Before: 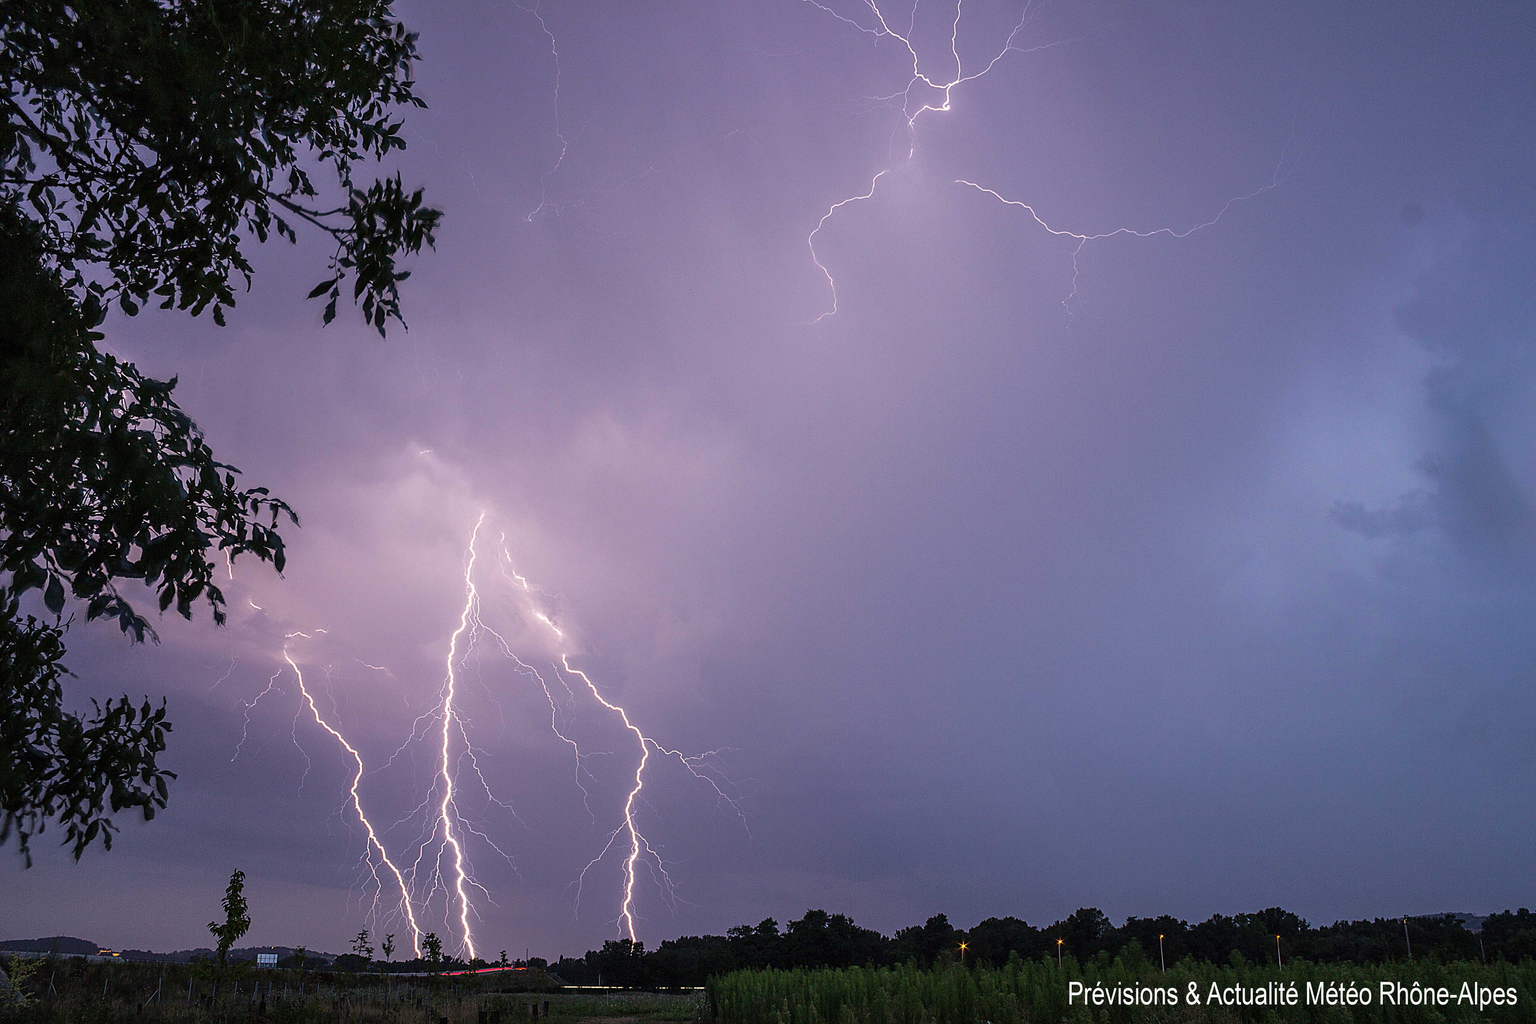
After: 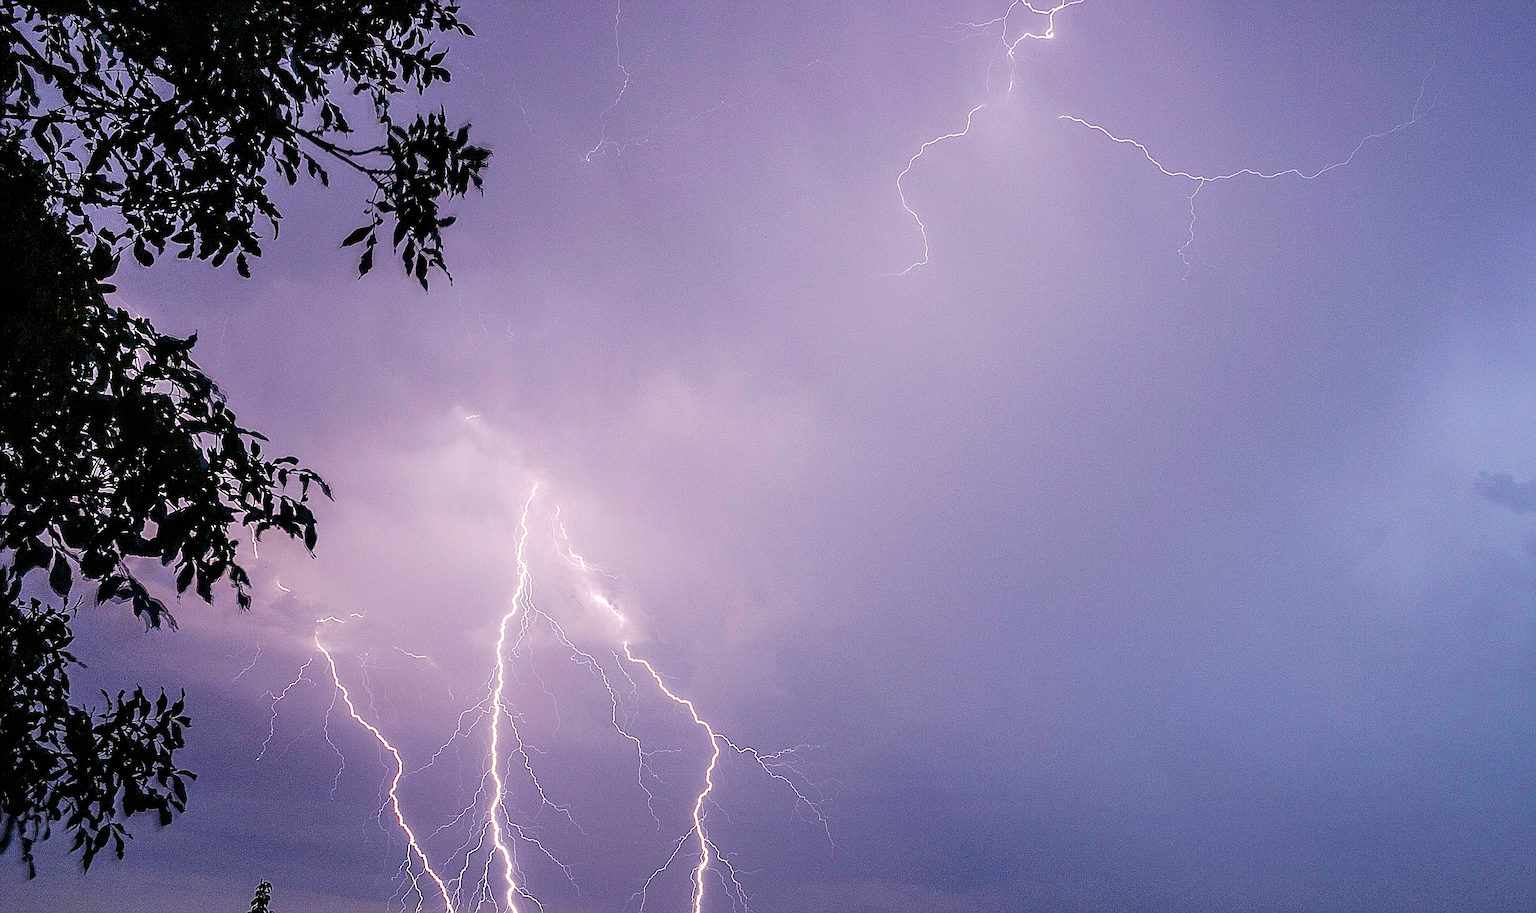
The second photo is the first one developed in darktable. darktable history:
sharpen: radius 1.689, amount 1.289
crop: top 7.458%, right 9.8%, bottom 12.073%
tone curve: curves: ch0 [(0, 0) (0.003, 0) (0.011, 0.001) (0.025, 0.001) (0.044, 0.003) (0.069, 0.009) (0.1, 0.018) (0.136, 0.032) (0.177, 0.074) (0.224, 0.13) (0.277, 0.218) (0.335, 0.321) (0.399, 0.425) (0.468, 0.523) (0.543, 0.617) (0.623, 0.708) (0.709, 0.789) (0.801, 0.873) (0.898, 0.967) (1, 1)], preserve colors none
